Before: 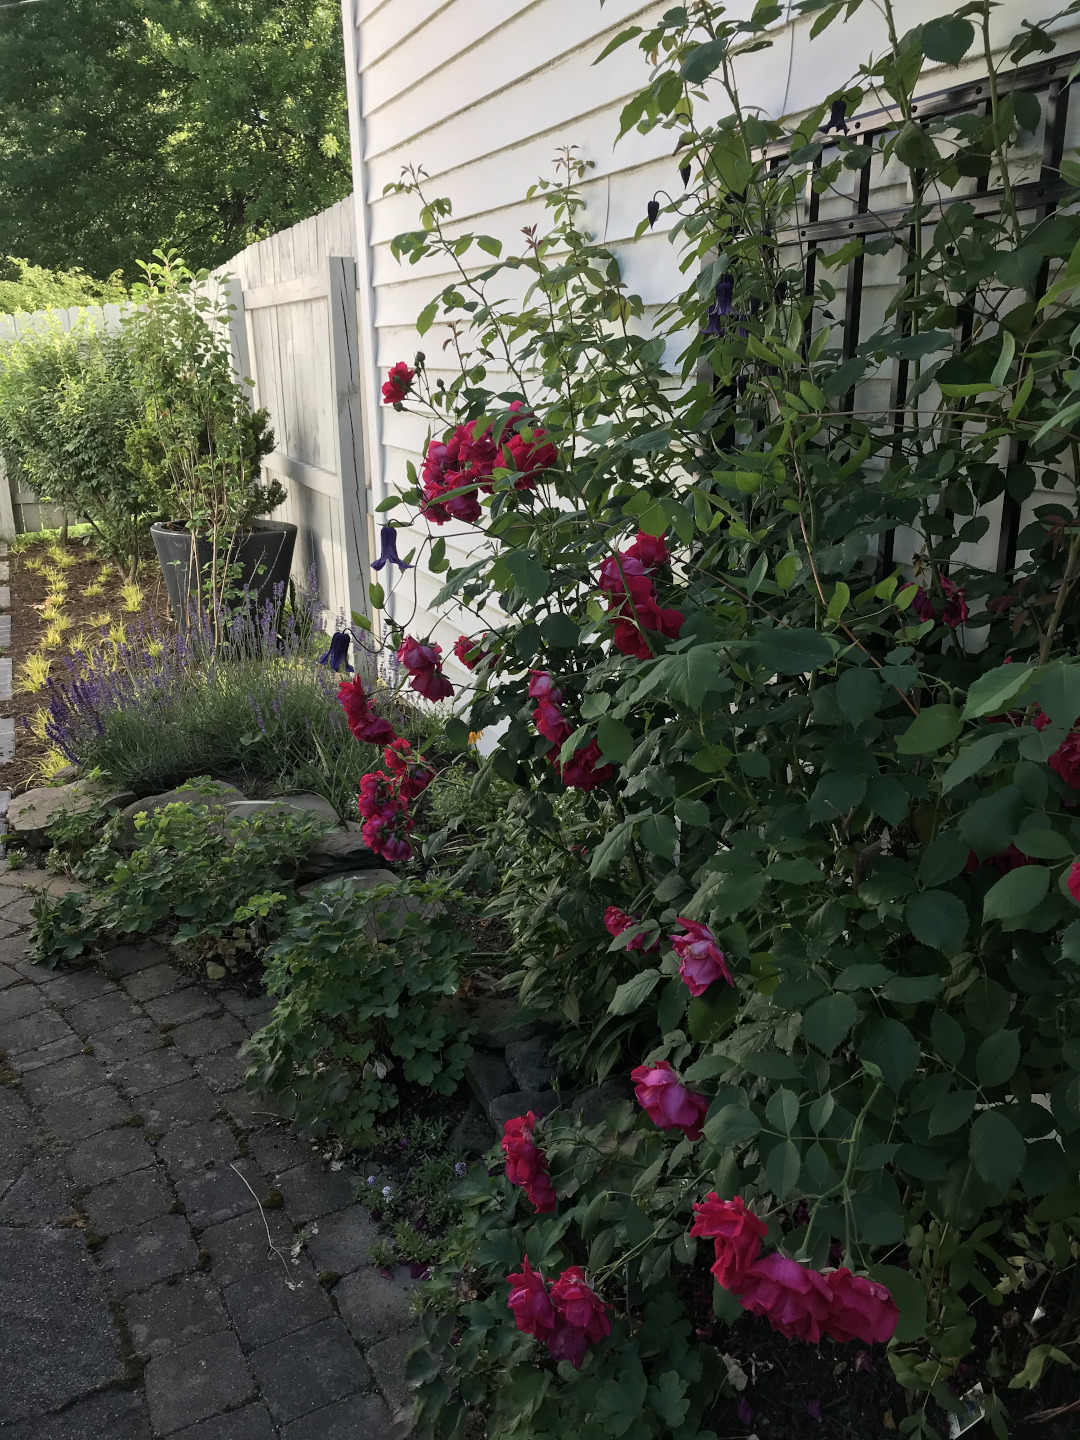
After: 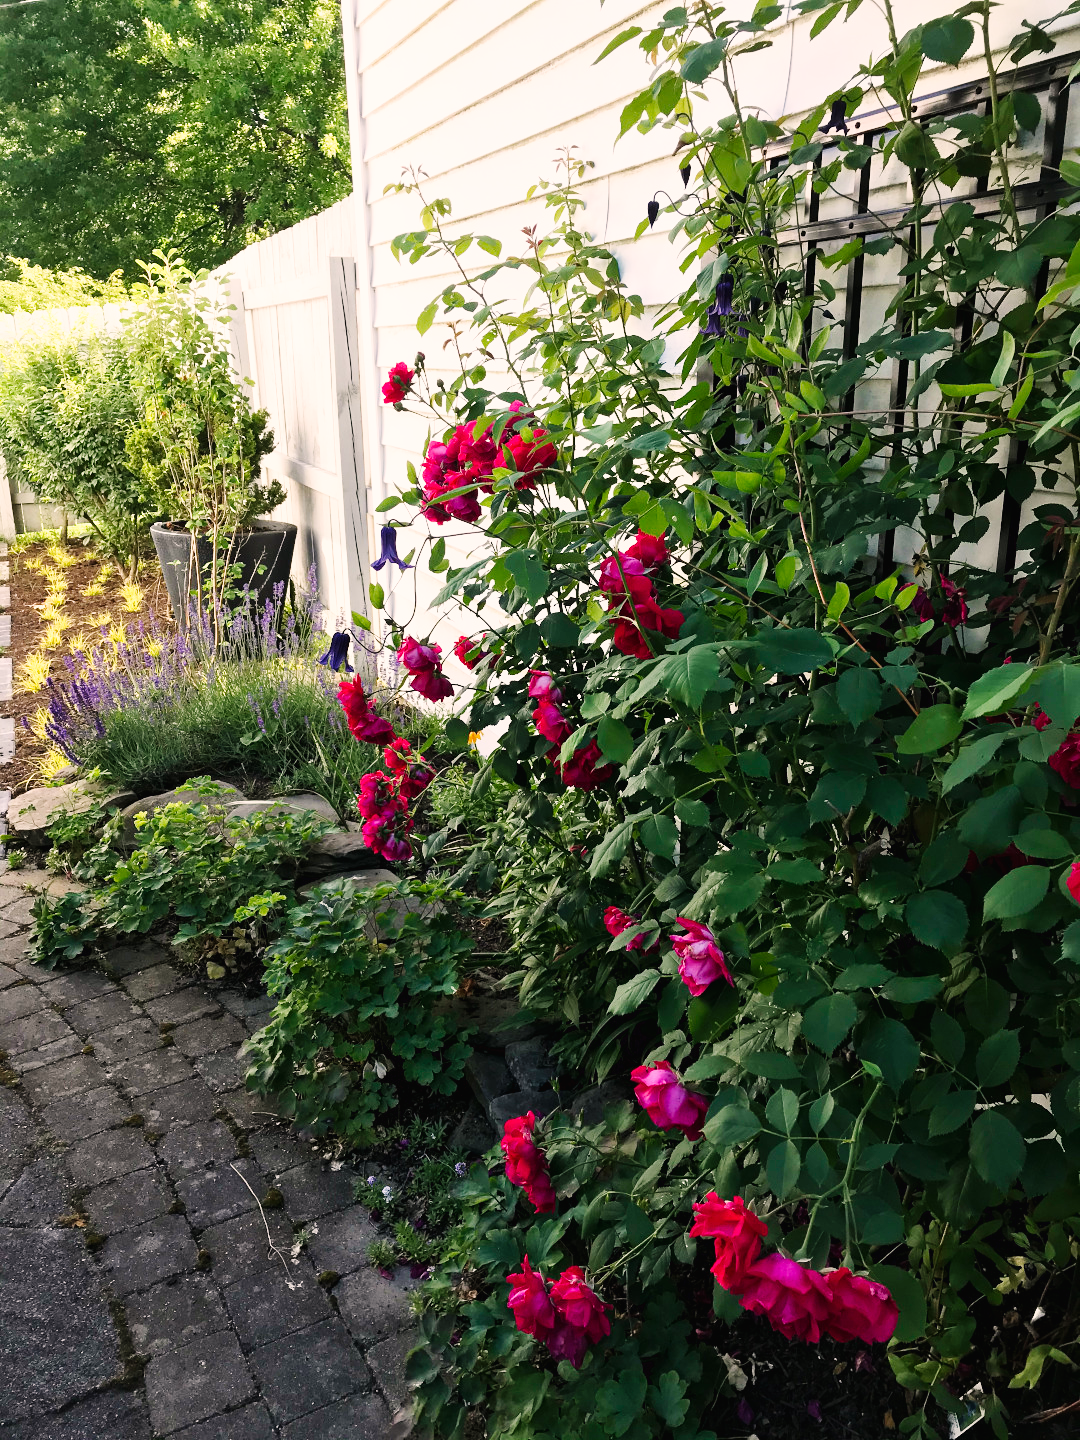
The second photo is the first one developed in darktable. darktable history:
base curve: curves: ch0 [(0, 0.003) (0.001, 0.002) (0.006, 0.004) (0.02, 0.022) (0.048, 0.086) (0.094, 0.234) (0.162, 0.431) (0.258, 0.629) (0.385, 0.8) (0.548, 0.918) (0.751, 0.988) (1, 1)], preserve colors none
color correction: highlights a* 5.73, highlights b* 4.82
